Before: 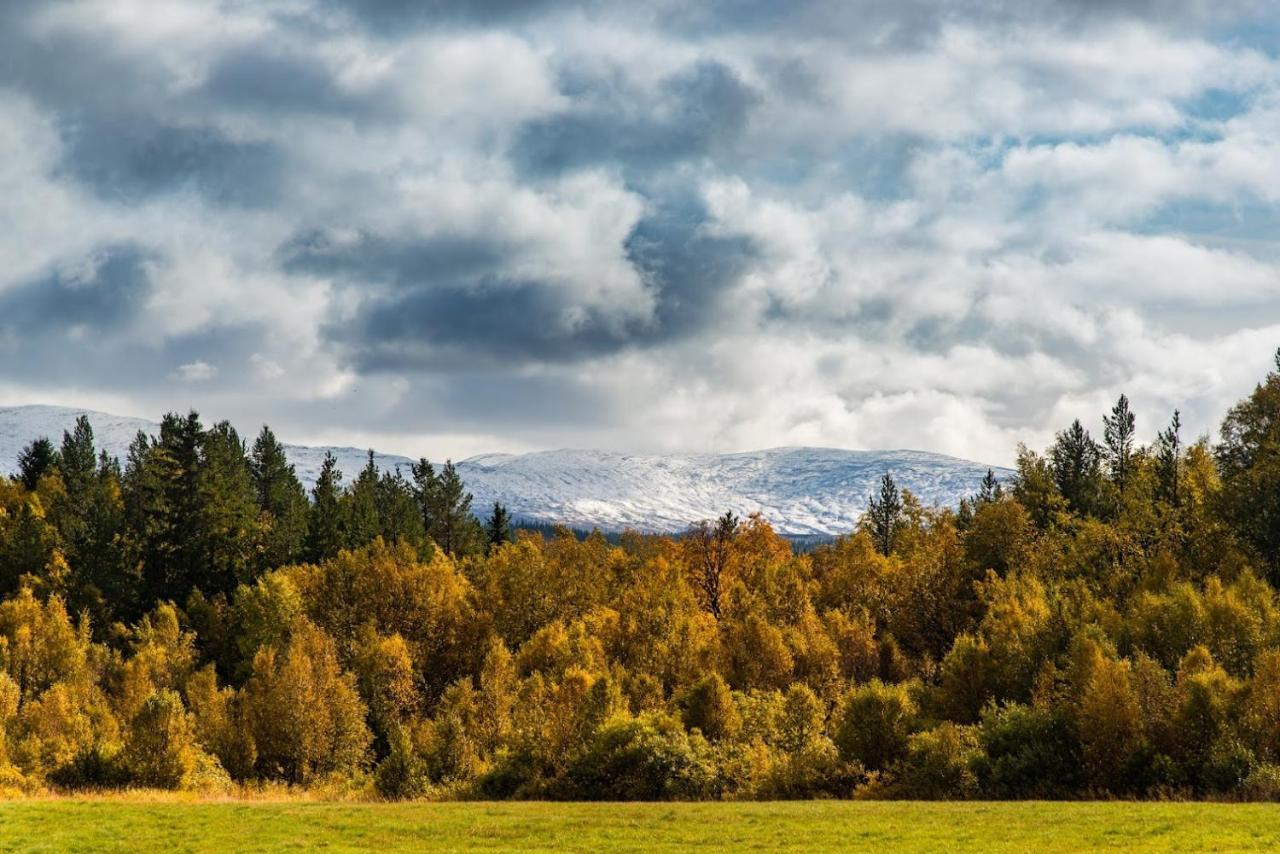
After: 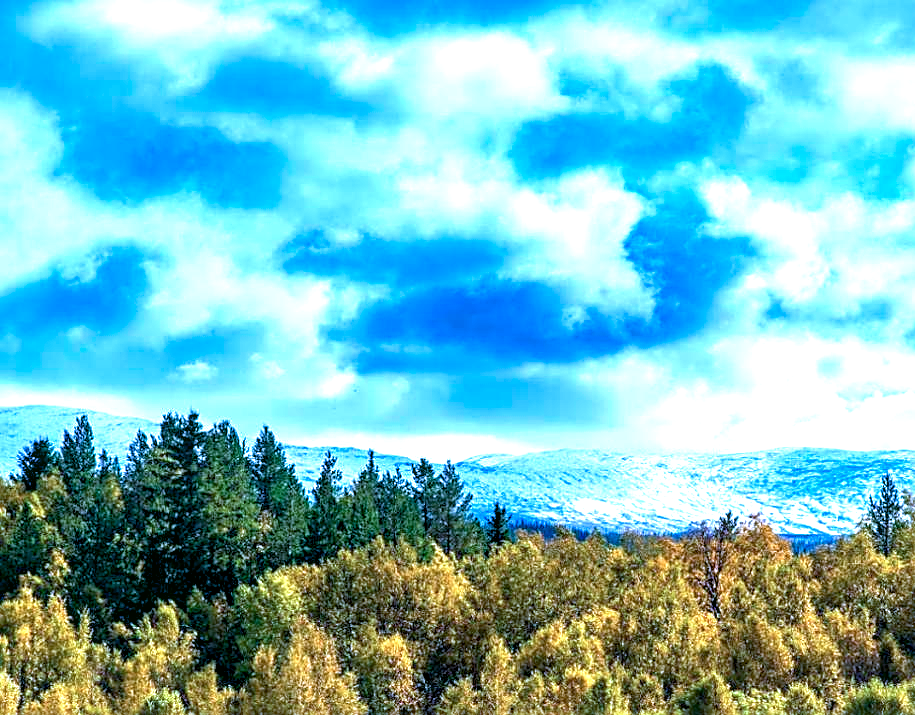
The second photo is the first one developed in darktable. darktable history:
velvia: strength 6.32%
color calibration: illuminant as shot in camera, x 0.463, y 0.42, temperature 2647.17 K
exposure: black level correction 0, exposure 1.2 EV, compensate highlight preservation false
crop: right 28.445%, bottom 16.23%
local contrast: detail 130%
sharpen: on, module defaults
color balance rgb: highlights gain › chroma 3.056%, highlights gain › hue 75.62°, global offset › luminance -0.874%, perceptual saturation grading › global saturation 25.097%
color correction: highlights a* 4.13, highlights b* 4.97, shadows a* -7.11, shadows b* 4.78
